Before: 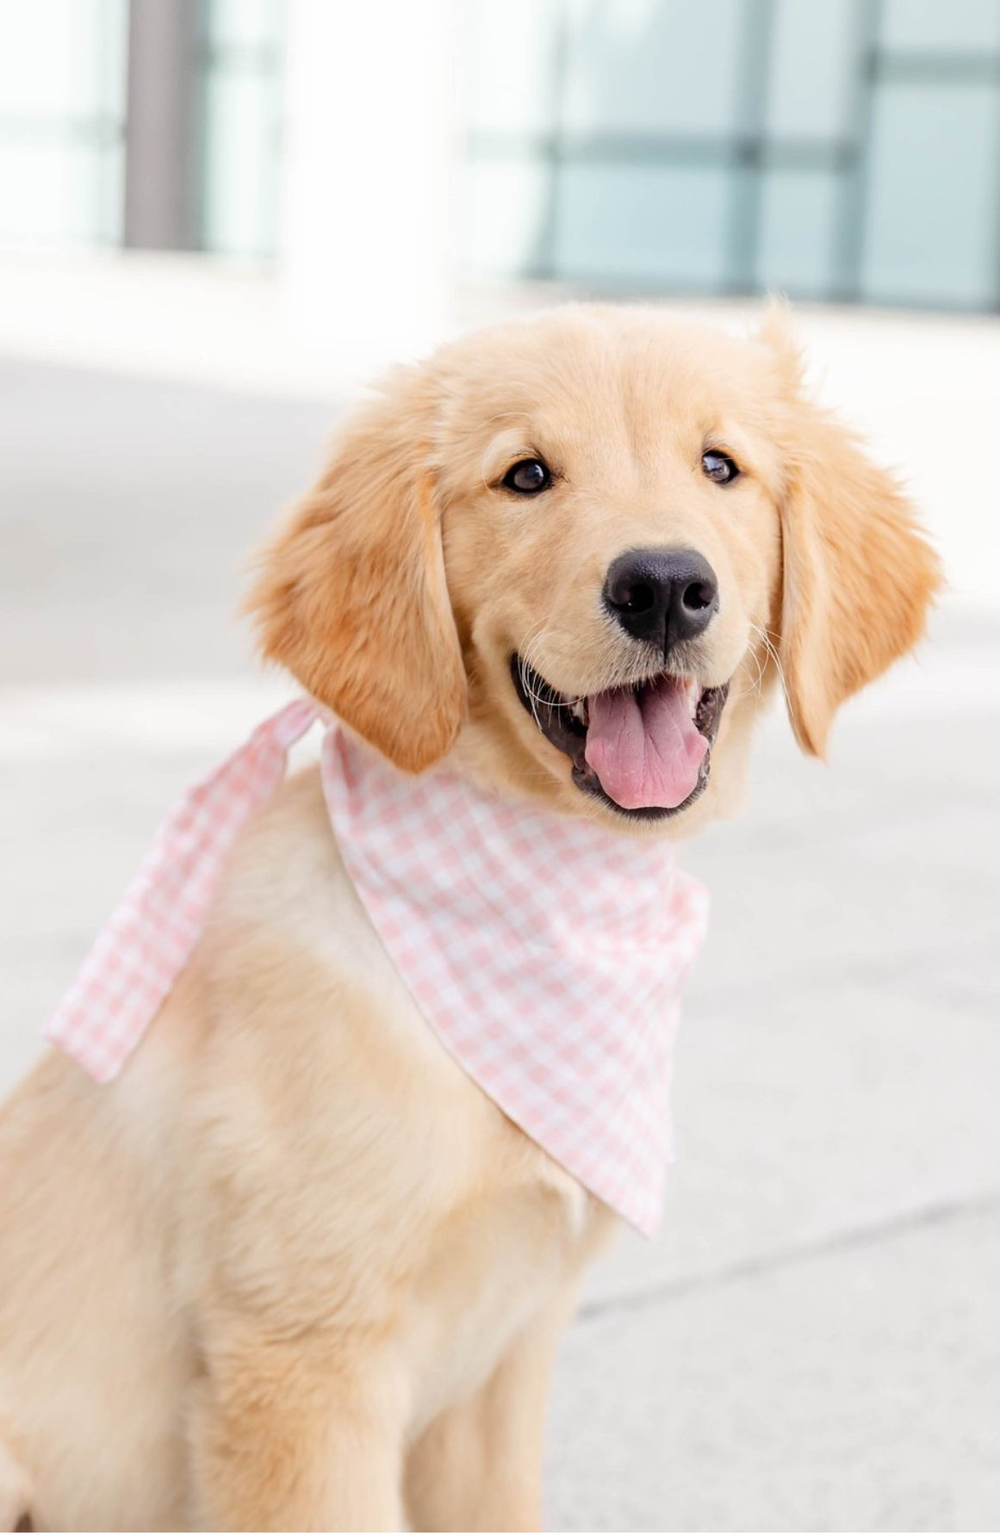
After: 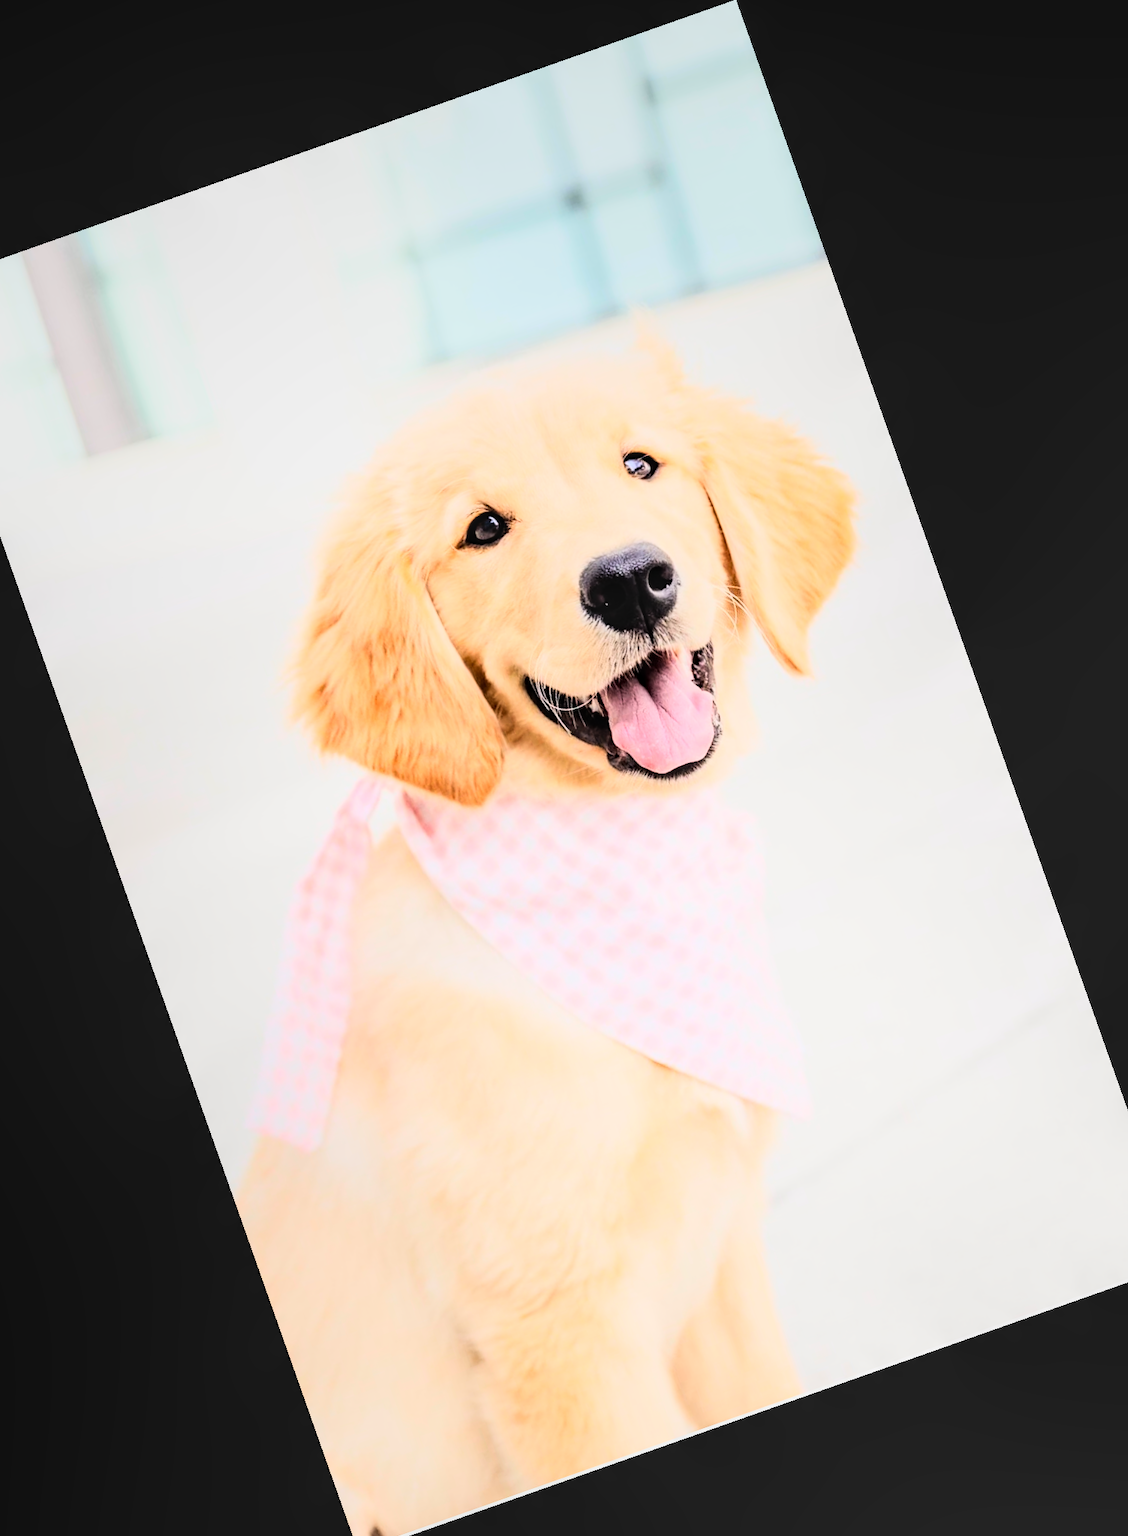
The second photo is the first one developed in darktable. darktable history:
crop and rotate: angle 19.43°, left 6.812%, right 4.125%, bottom 1.087%
local contrast: on, module defaults
rgb curve: curves: ch0 [(0, 0) (0.21, 0.15) (0.24, 0.21) (0.5, 0.75) (0.75, 0.96) (0.89, 0.99) (1, 1)]; ch1 [(0, 0.02) (0.21, 0.13) (0.25, 0.2) (0.5, 0.67) (0.75, 0.9) (0.89, 0.97) (1, 1)]; ch2 [(0, 0.02) (0.21, 0.13) (0.25, 0.2) (0.5, 0.67) (0.75, 0.9) (0.89, 0.97) (1, 1)], compensate middle gray true
white balance: emerald 1
